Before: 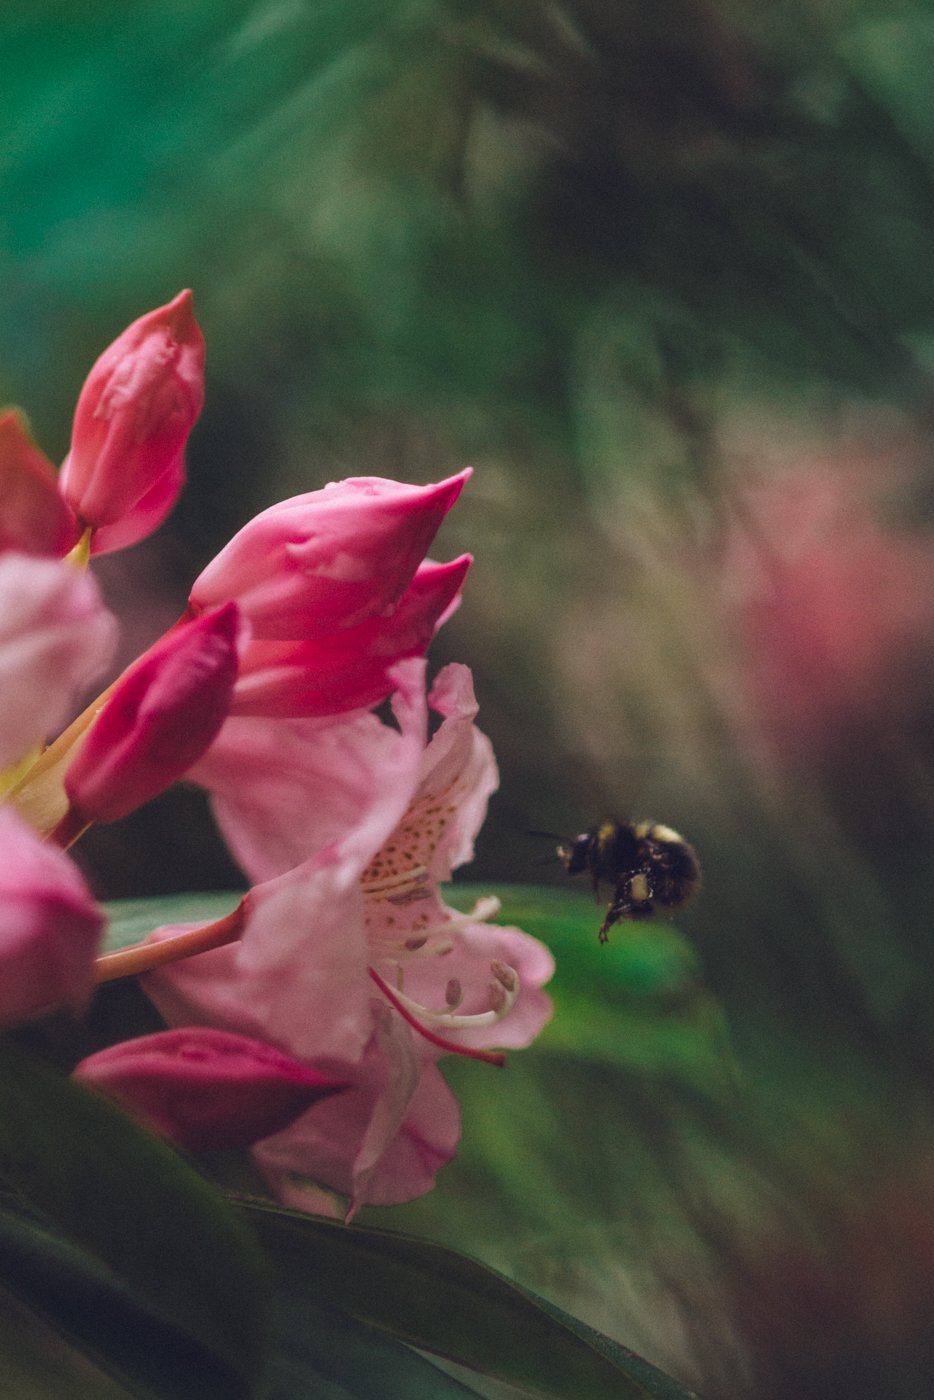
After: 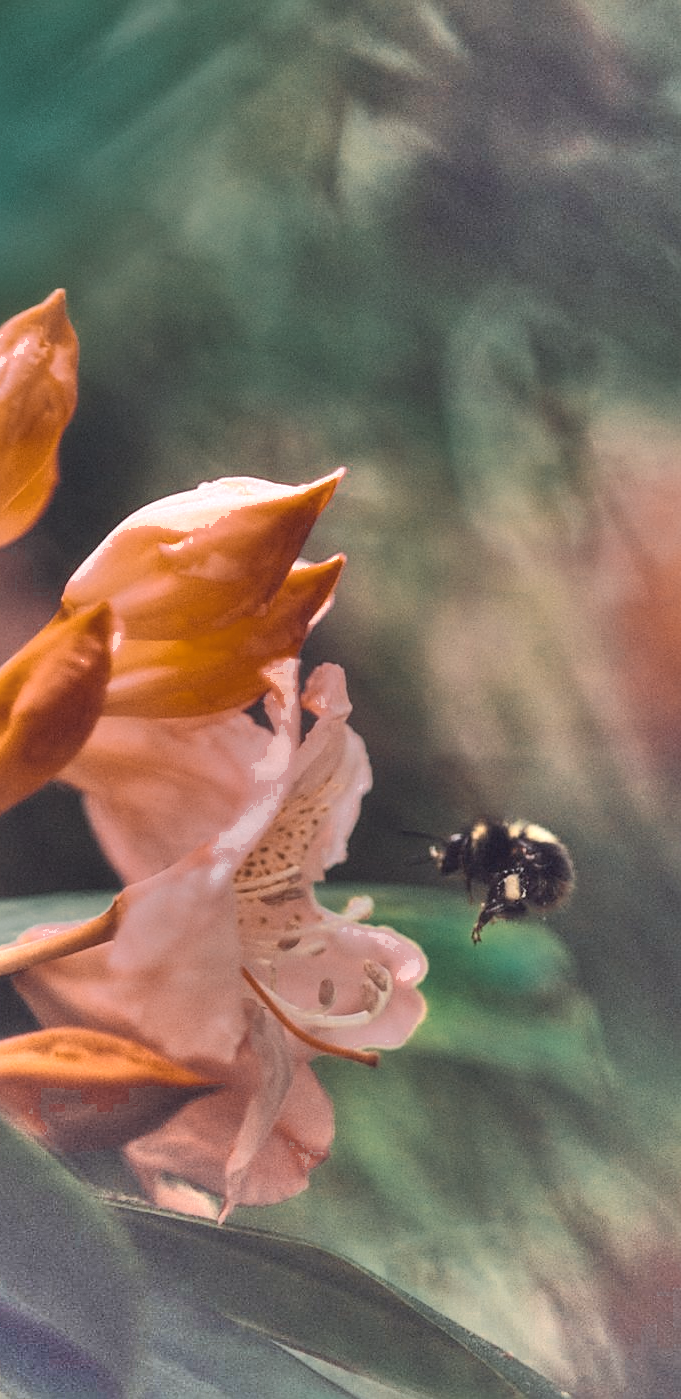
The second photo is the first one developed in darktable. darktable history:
crop: left 13.678%, top 0%, right 13.4%
color zones: curves: ch0 [(0.018, 0.548) (0.197, 0.654) (0.425, 0.447) (0.605, 0.658) (0.732, 0.579)]; ch1 [(0.105, 0.531) (0.224, 0.531) (0.386, 0.39) (0.618, 0.456) (0.732, 0.456) (0.956, 0.421)]; ch2 [(0.039, 0.583) (0.215, 0.465) (0.399, 0.544) (0.465, 0.548) (0.614, 0.447) (0.724, 0.43) (0.882, 0.623) (0.956, 0.632)], mix 100.61%
shadows and highlights: radius 123.99, shadows 99.01, white point adjustment -2.99, highlights -98.04, soften with gaussian
haze removal: strength -0.097, compatibility mode true, adaptive false
tone equalizer: -8 EV -0.001 EV, -7 EV 0.002 EV, -6 EV -0.002 EV, -5 EV -0.008 EV, -4 EV -0.063 EV, -3 EV -0.204 EV, -2 EV -0.289 EV, -1 EV 0.117 EV, +0 EV 0.331 EV, edges refinement/feathering 500, mask exposure compensation -1.57 EV, preserve details guided filter
sharpen: on, module defaults
